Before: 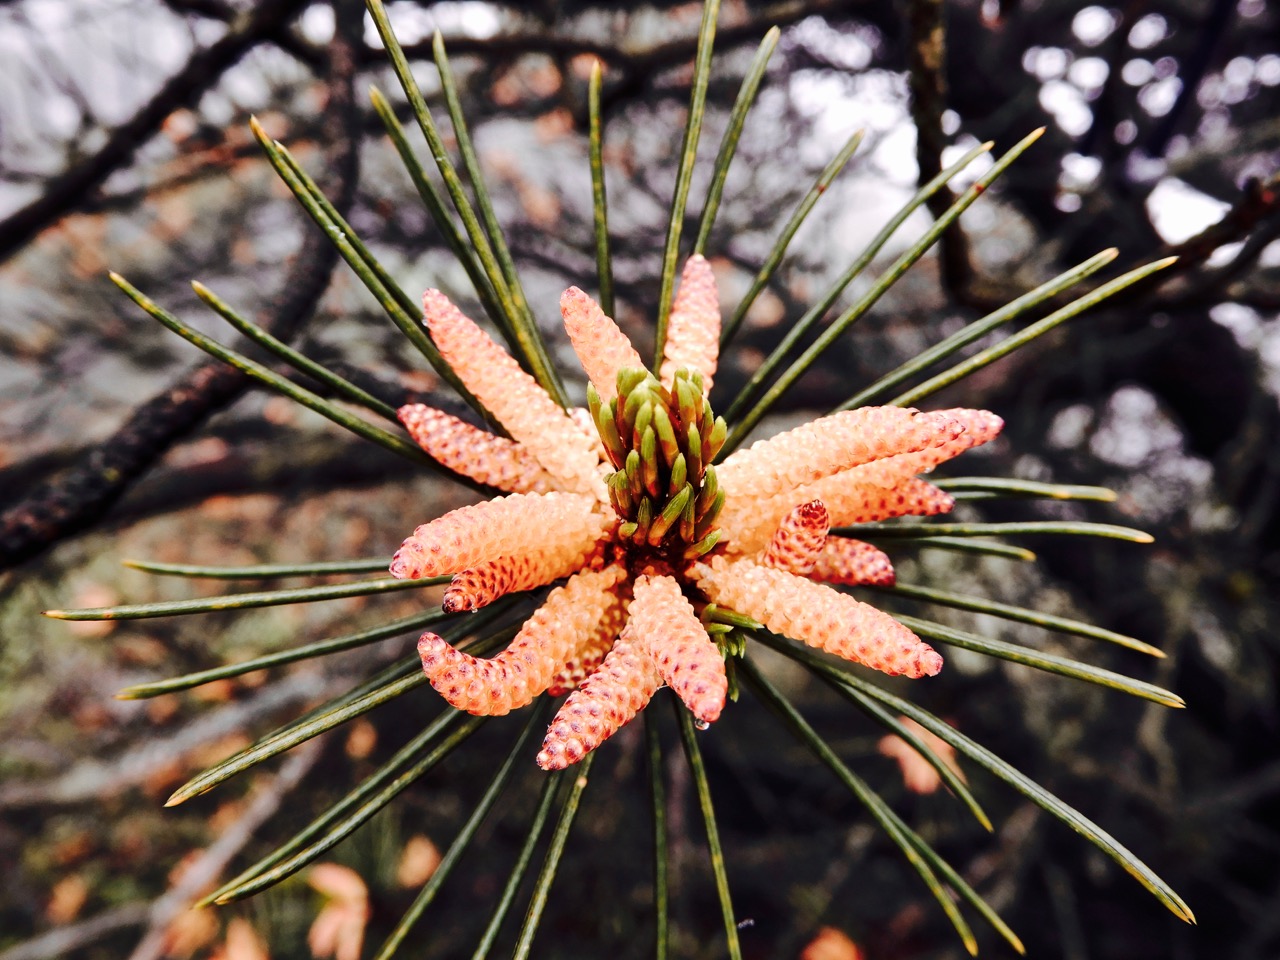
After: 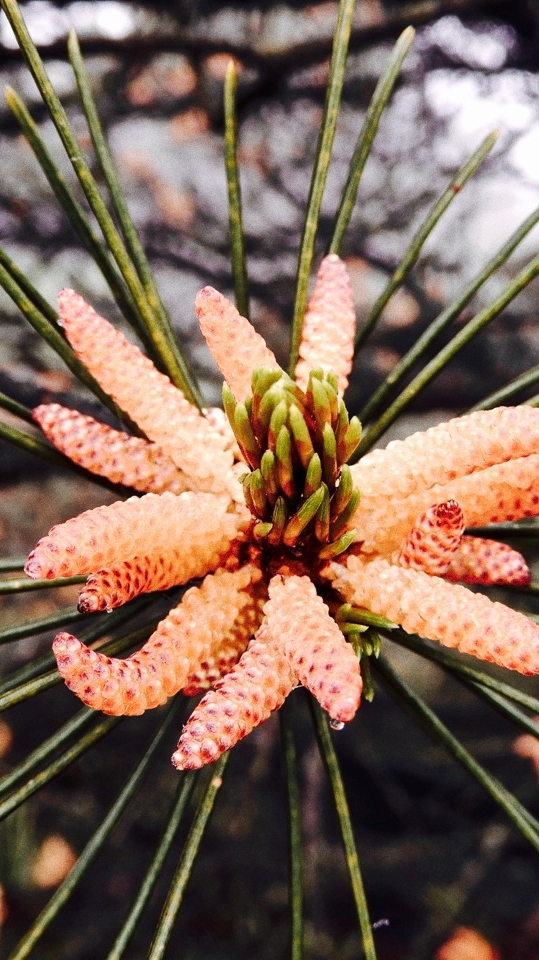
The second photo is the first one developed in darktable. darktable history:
grain: on, module defaults
crop: left 28.583%, right 29.231%
